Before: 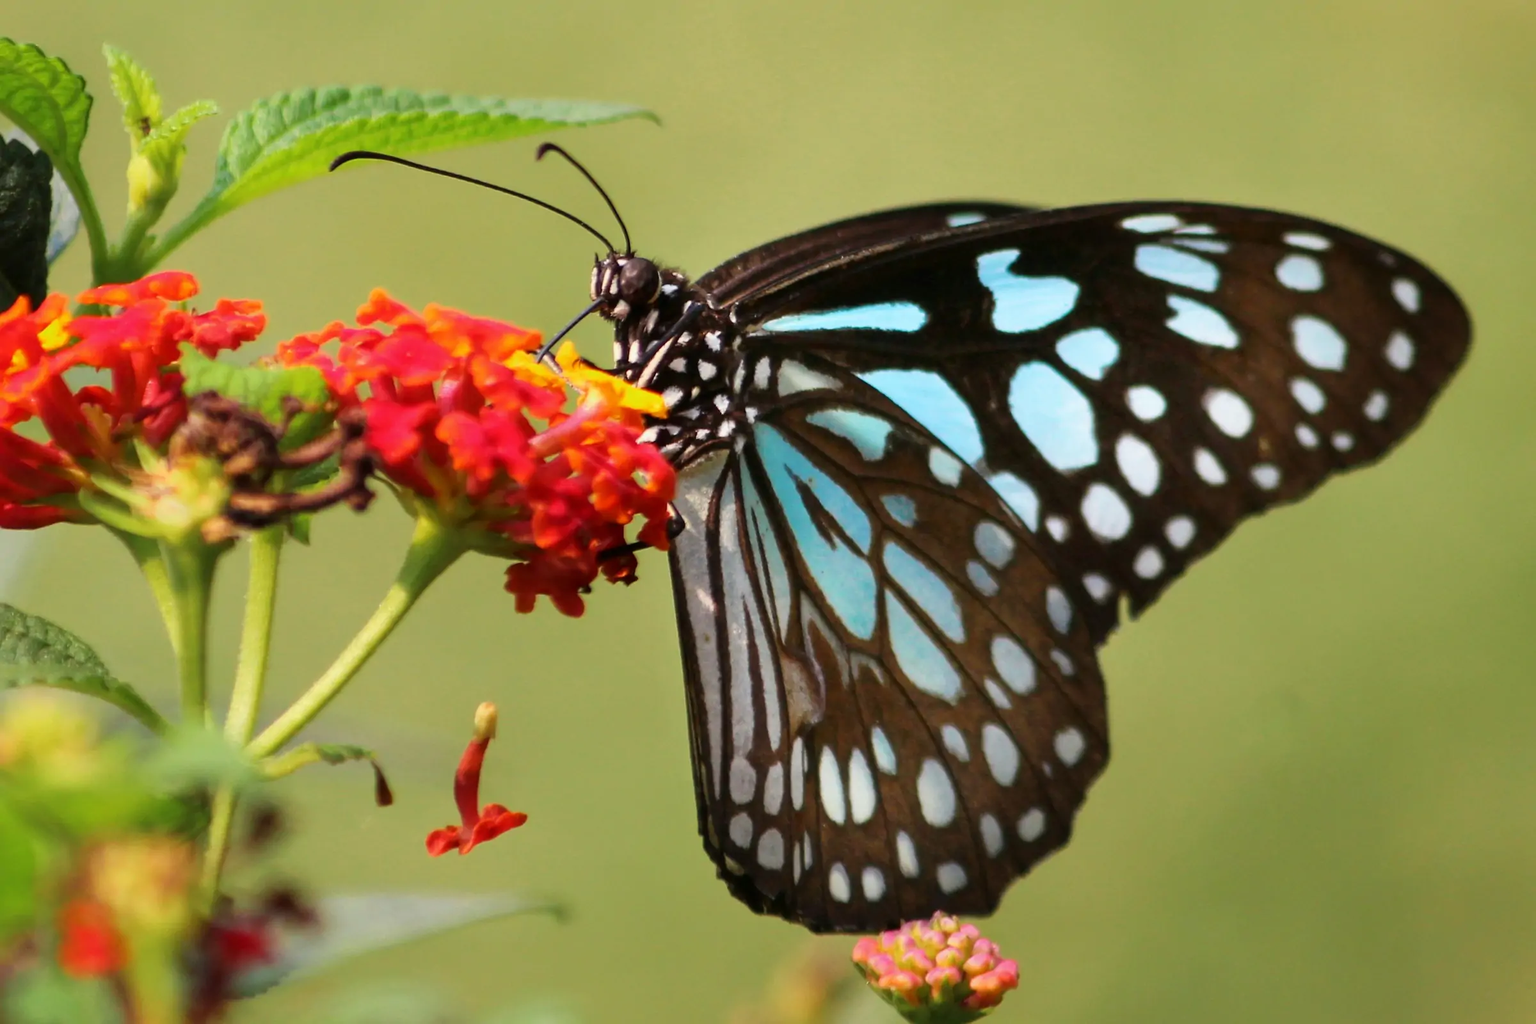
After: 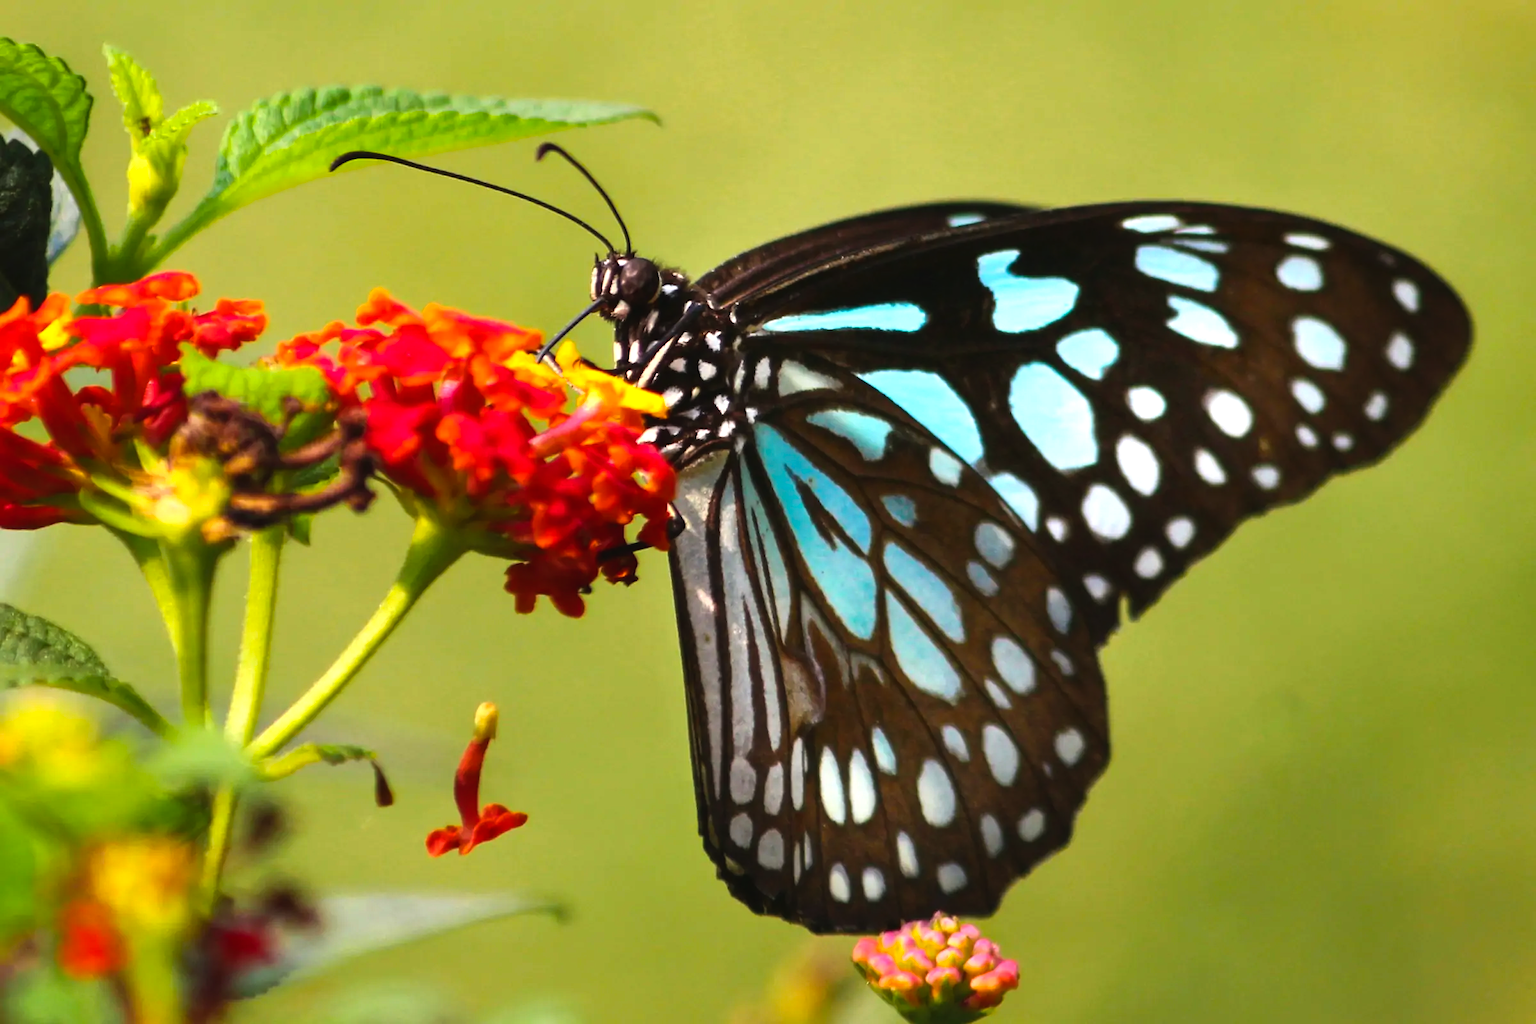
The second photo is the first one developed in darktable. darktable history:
color balance rgb: power › hue 311.08°, global offset › luminance 0.495%, perceptual saturation grading › global saturation 19.281%, perceptual brilliance grading › global brilliance 14.412%, perceptual brilliance grading › shadows -34.721%, global vibrance 20%
